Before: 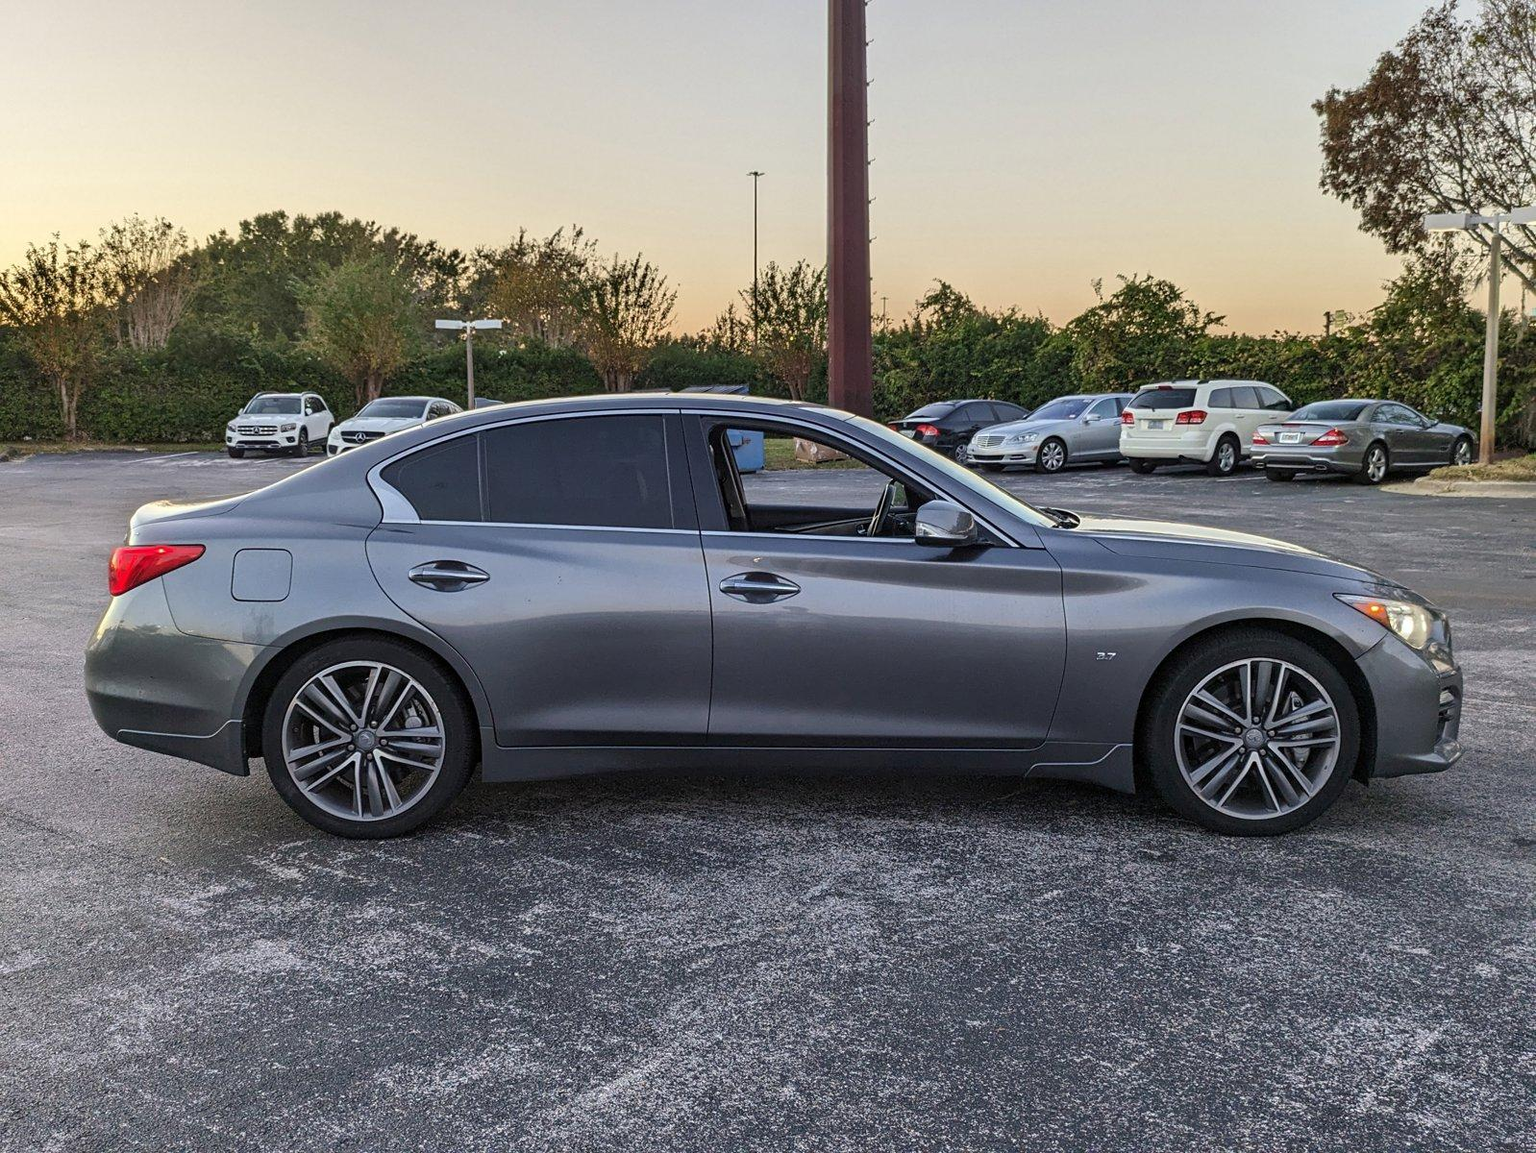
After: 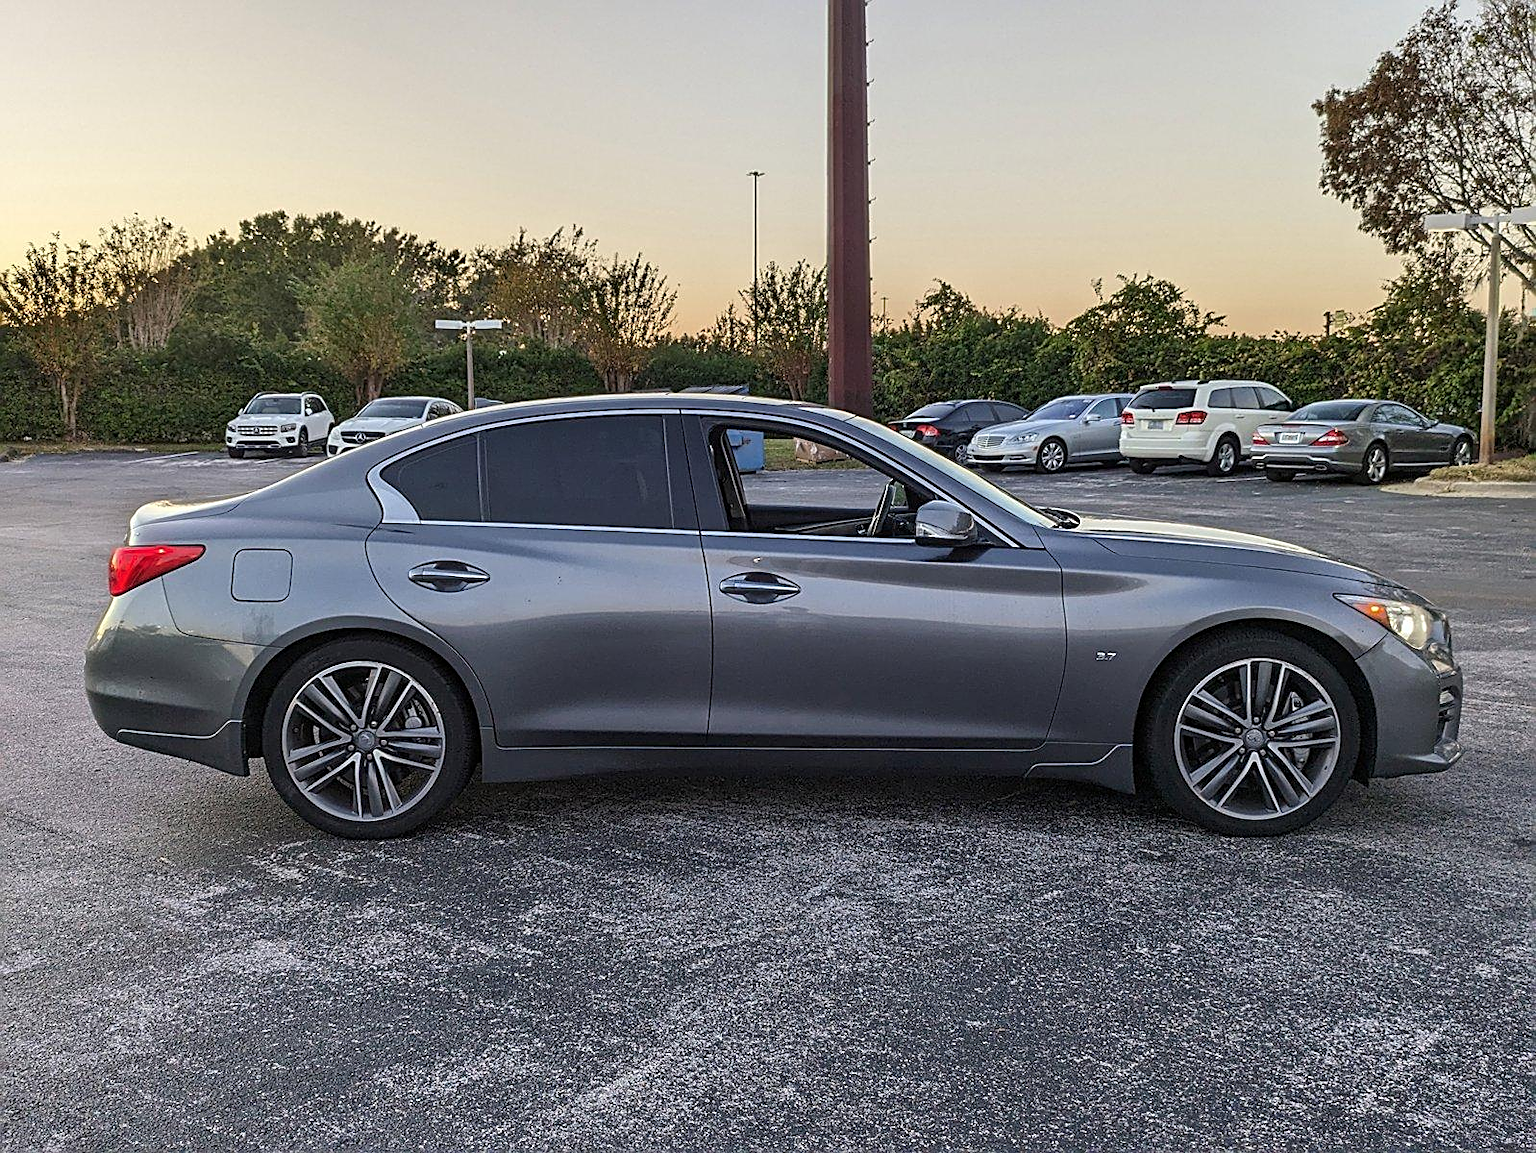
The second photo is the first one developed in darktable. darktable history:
sharpen: amount 0.589
